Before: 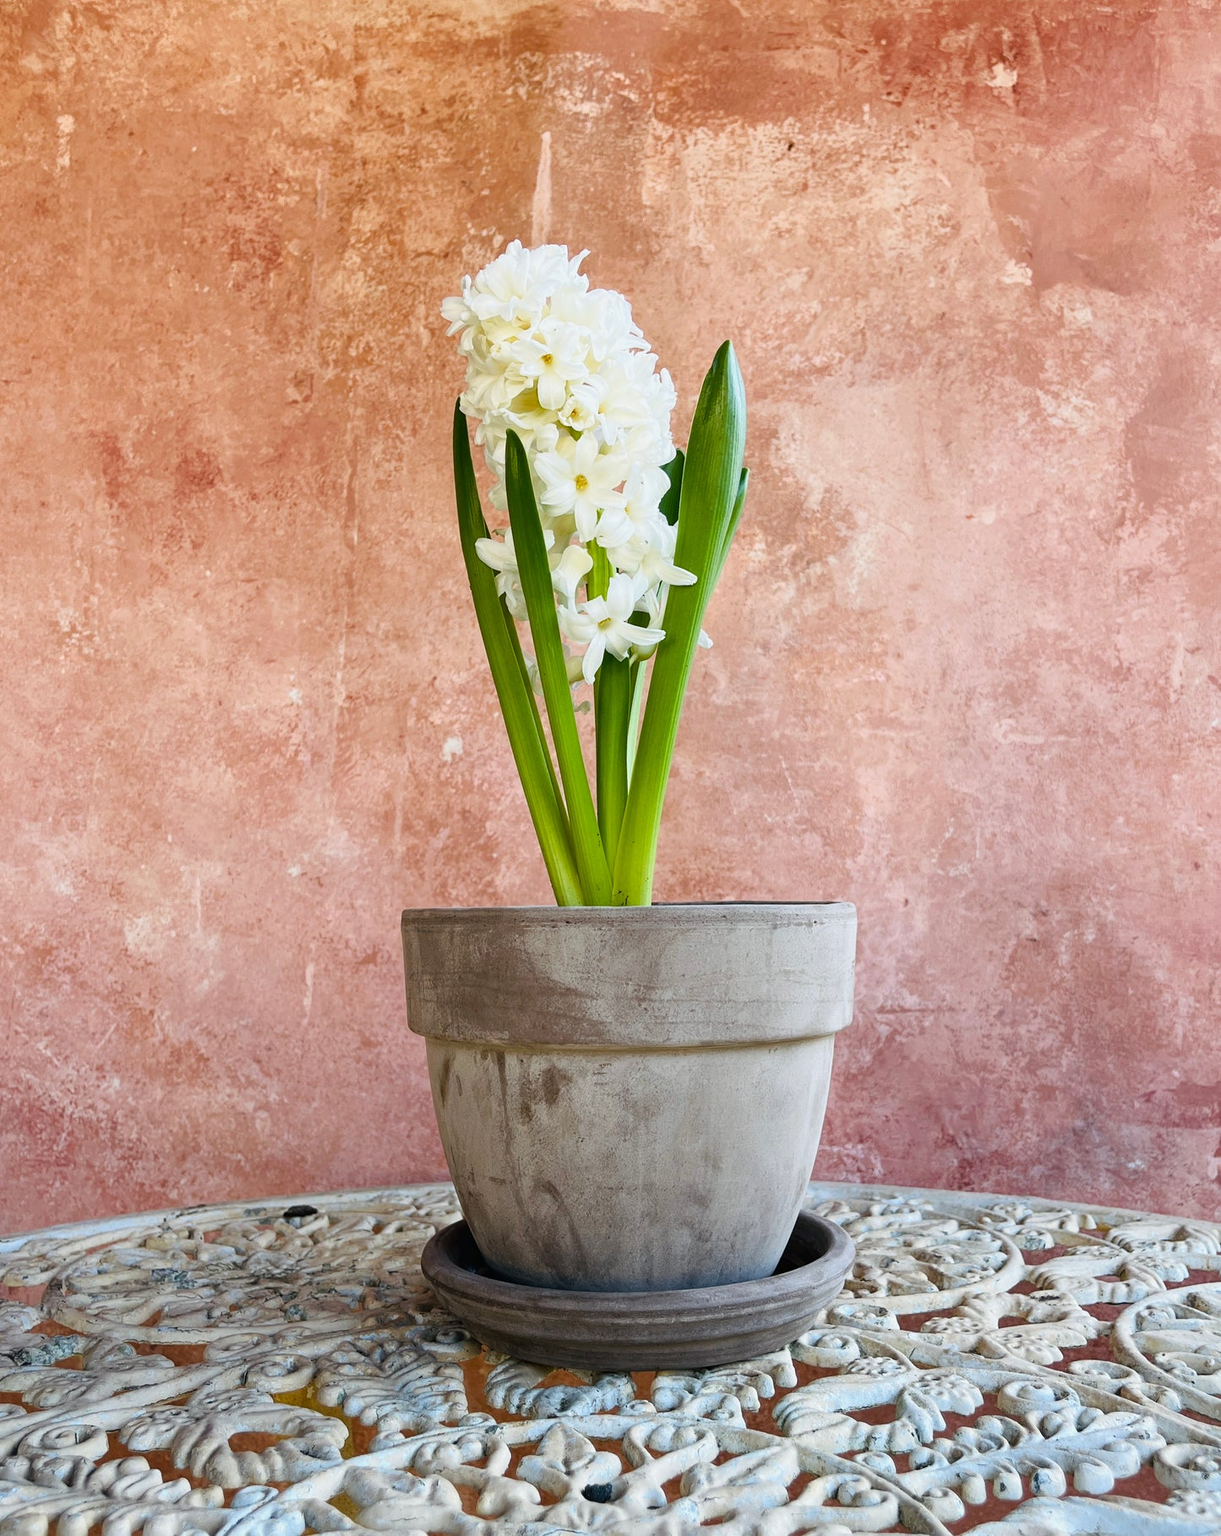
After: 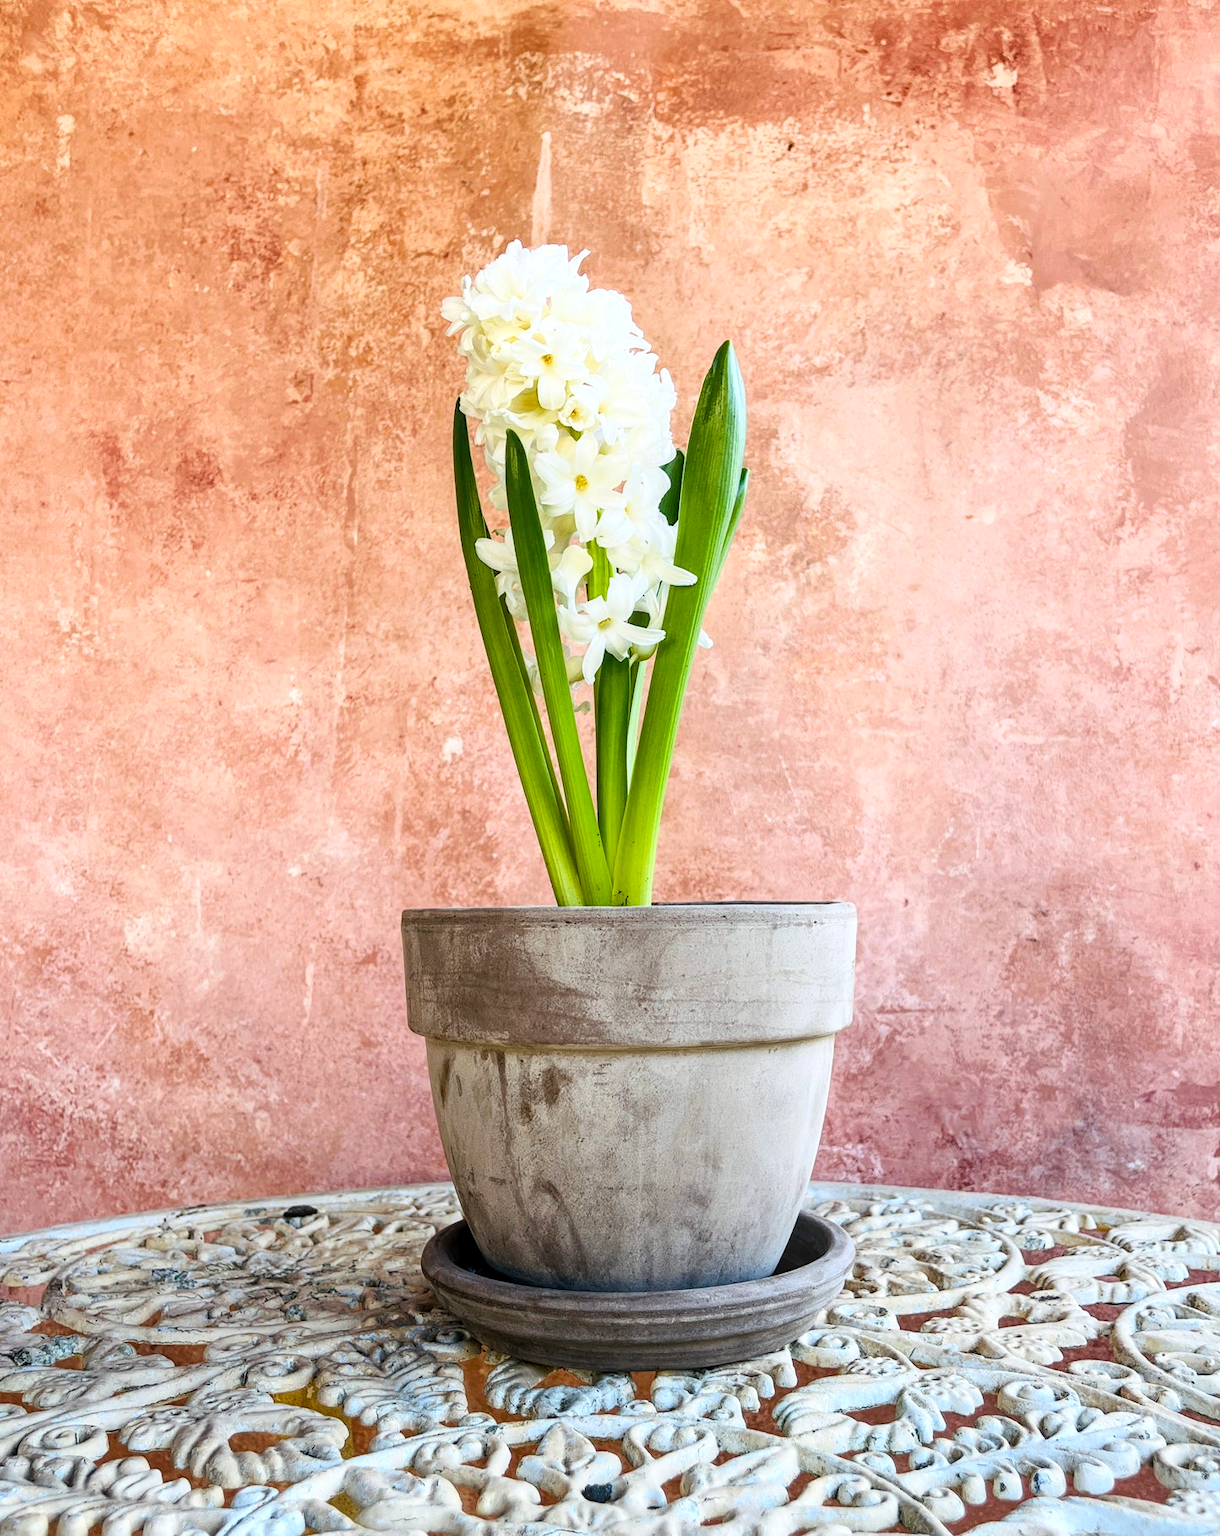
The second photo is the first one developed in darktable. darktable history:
local contrast: on, module defaults
contrast brightness saturation: contrast 0.2, brightness 0.15, saturation 0.14
